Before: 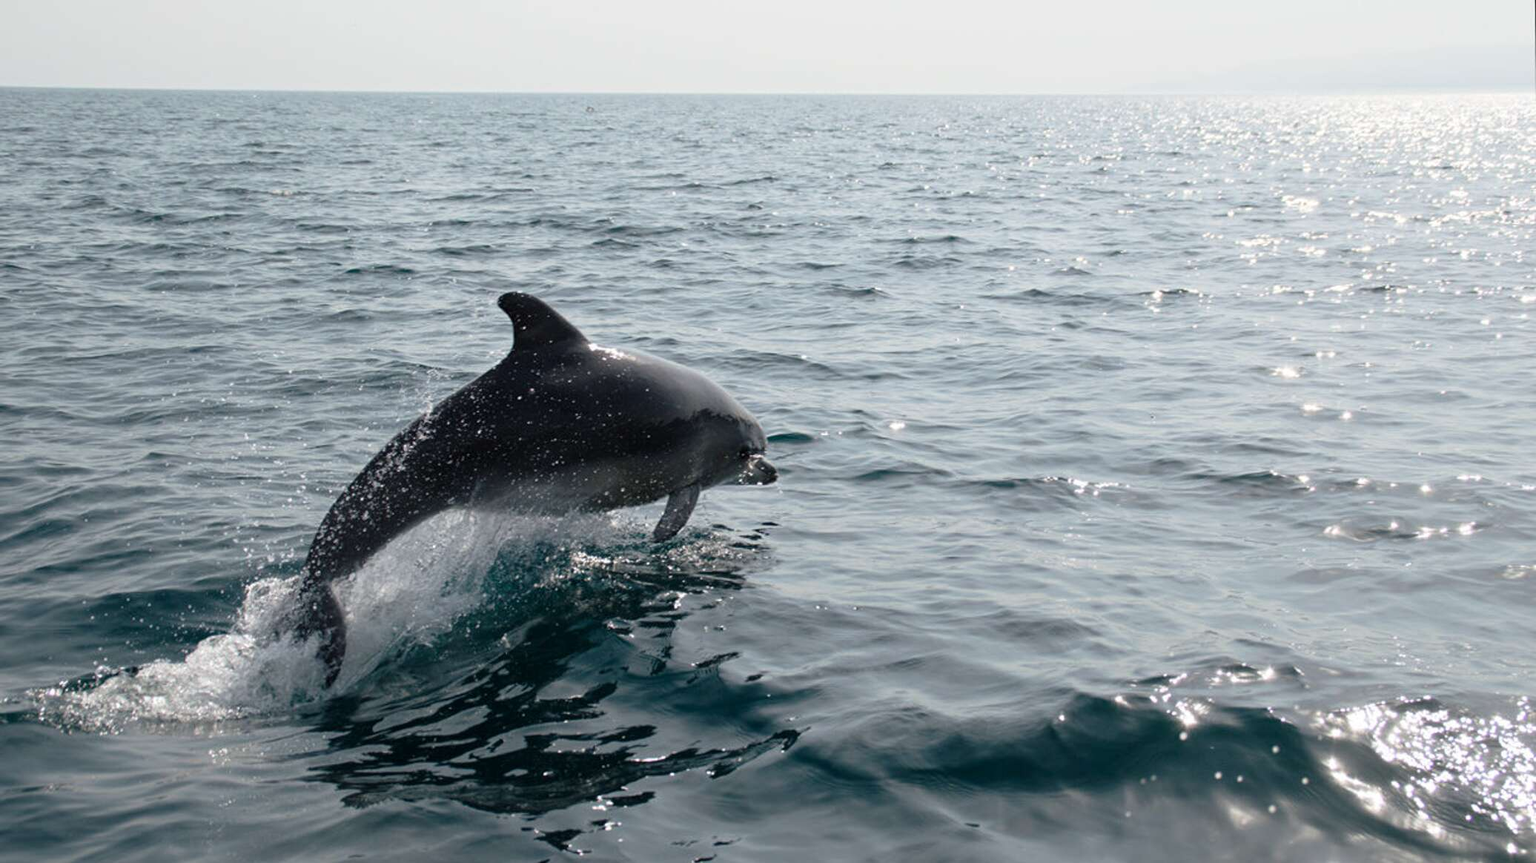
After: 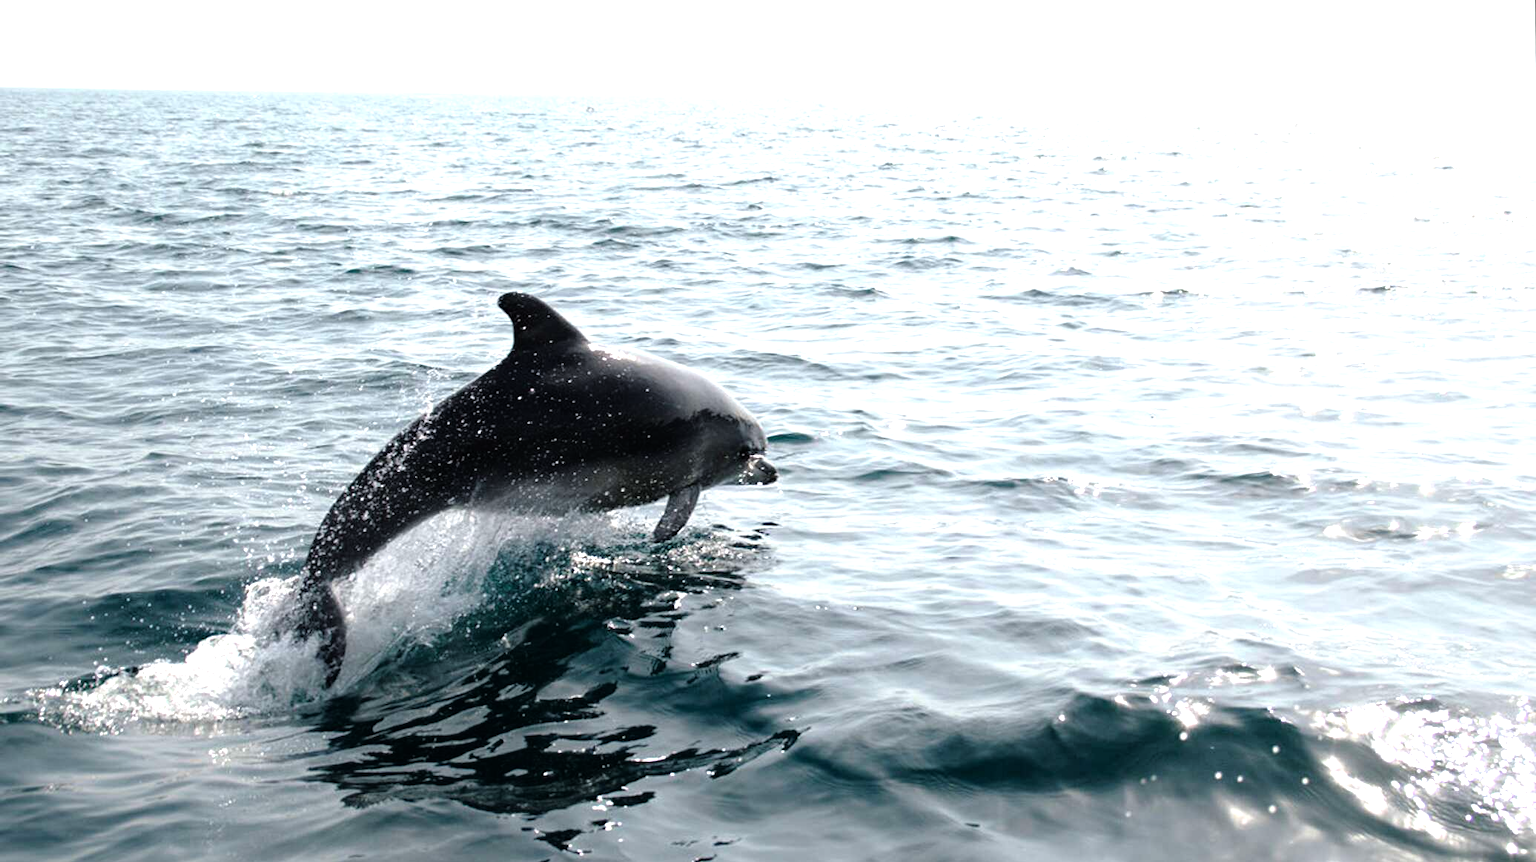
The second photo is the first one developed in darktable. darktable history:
tone equalizer: -8 EV -1.12 EV, -7 EV -0.99 EV, -6 EV -0.877 EV, -5 EV -0.602 EV, -3 EV 0.57 EV, -2 EV 0.863 EV, -1 EV 1 EV, +0 EV 1.08 EV
